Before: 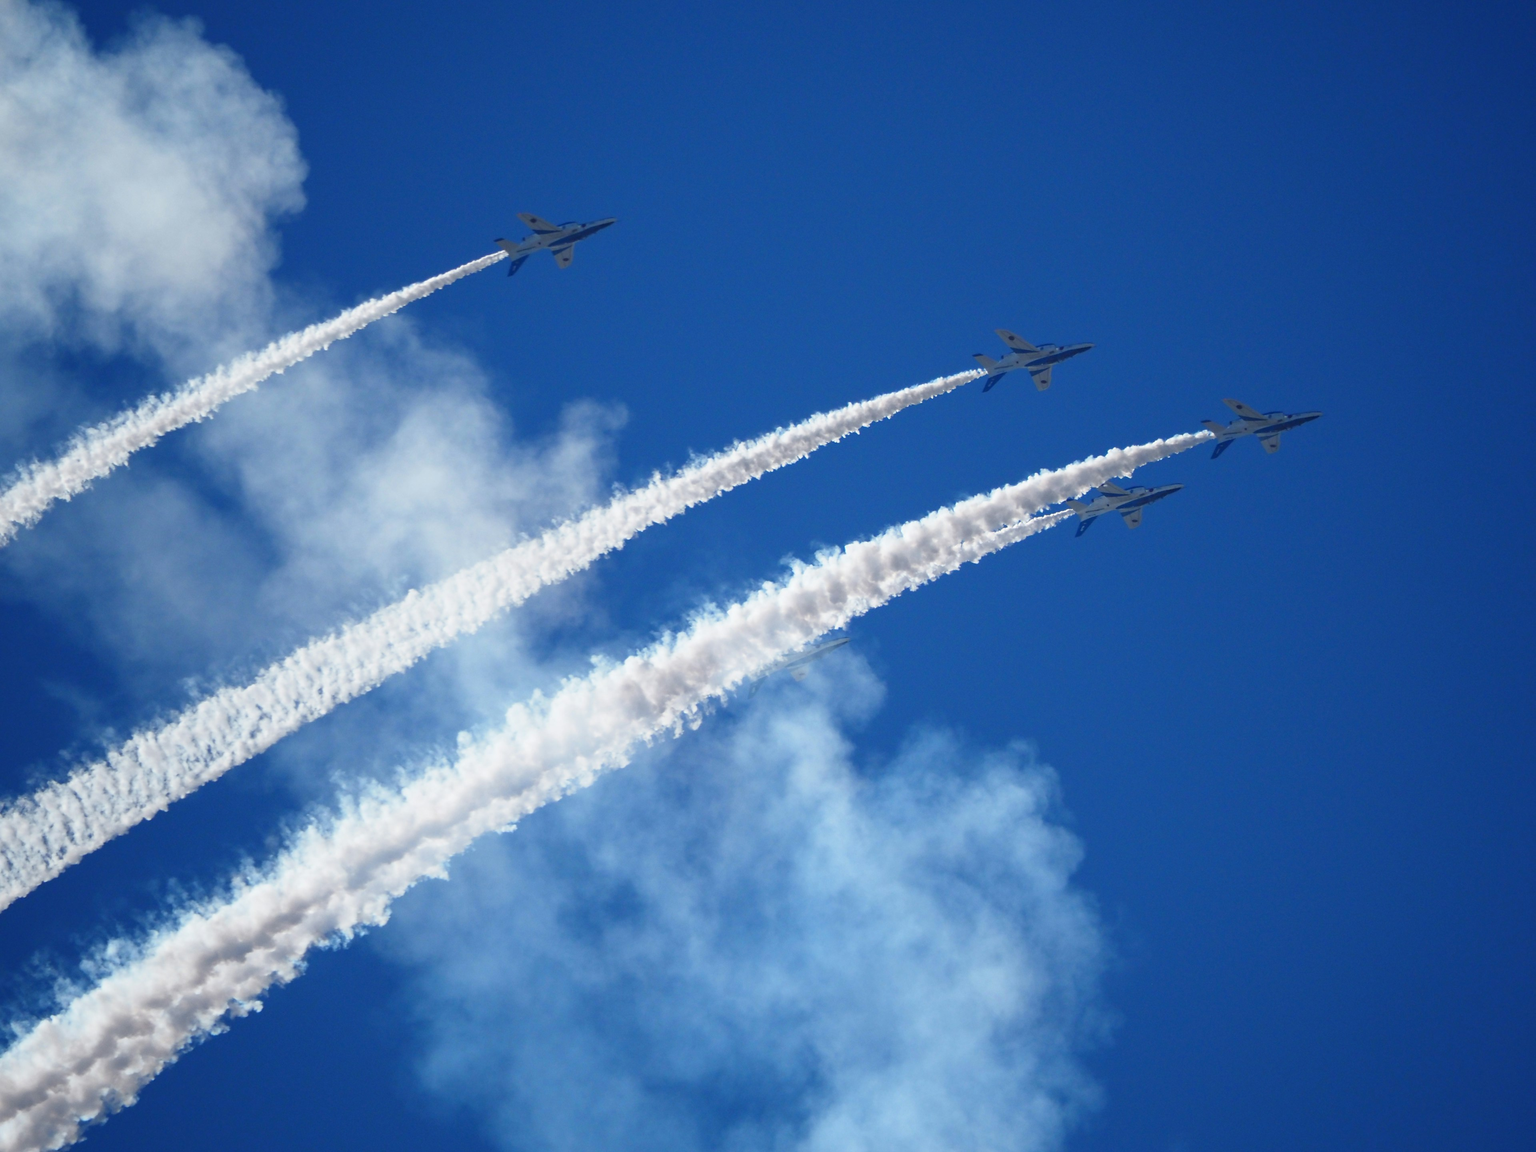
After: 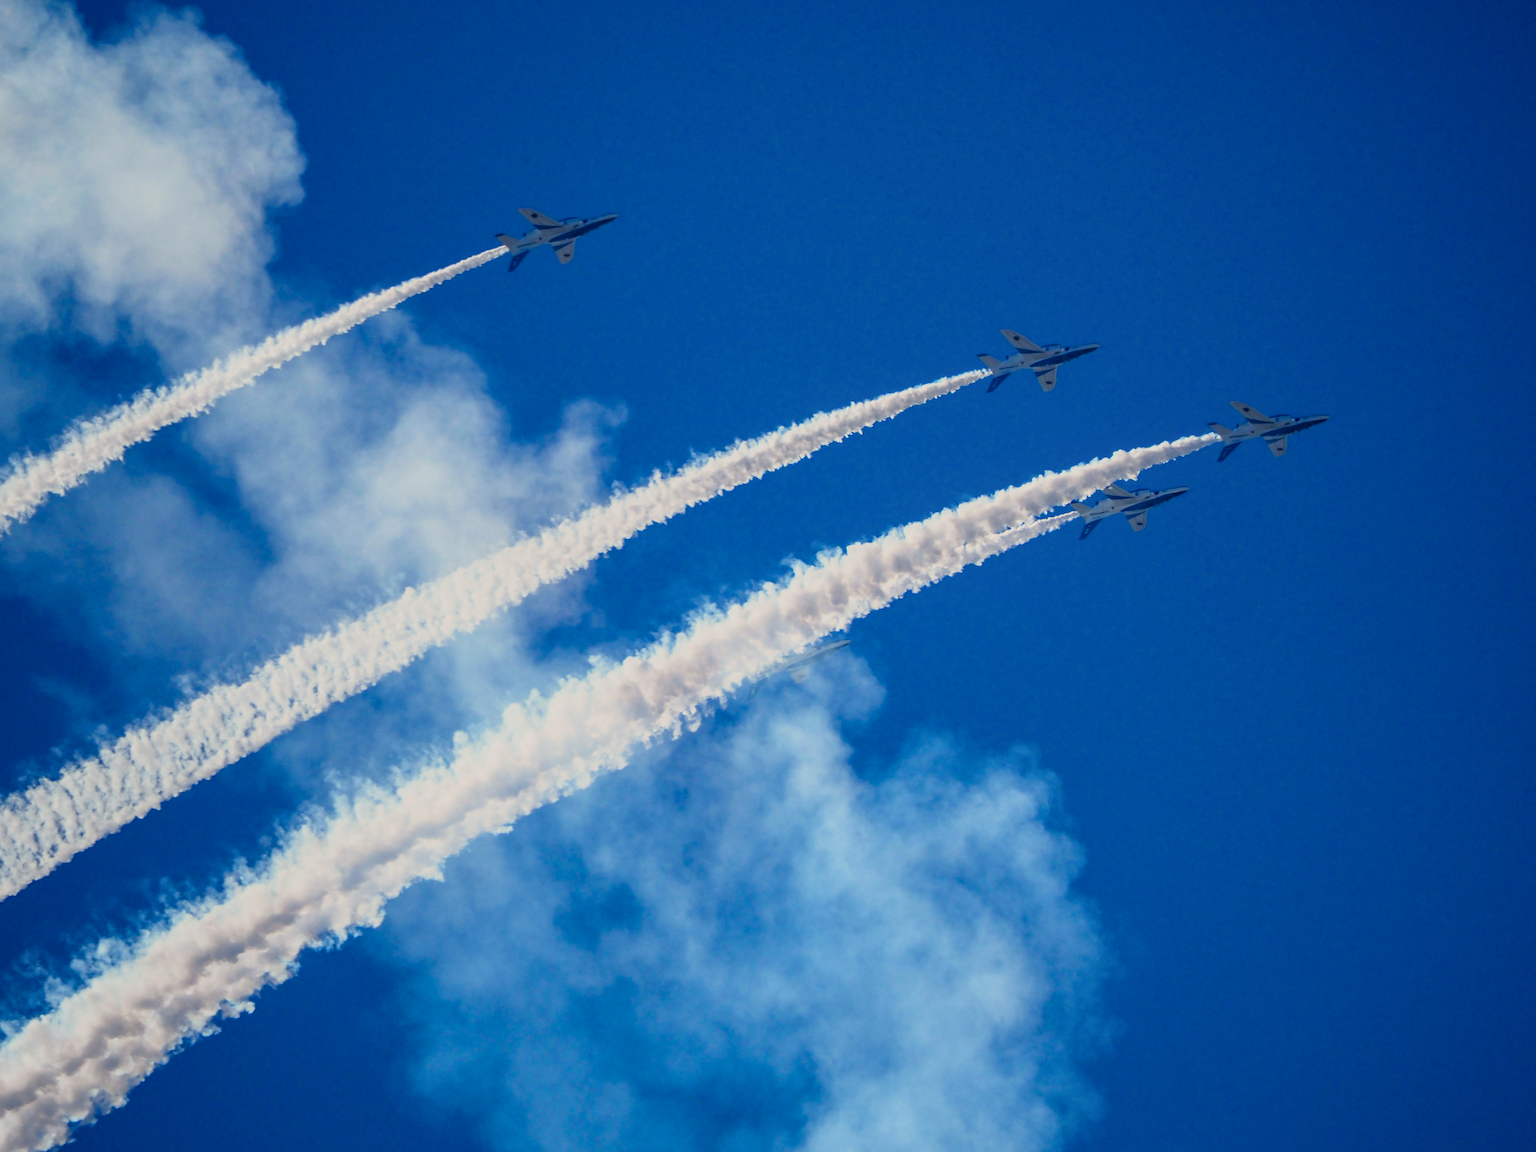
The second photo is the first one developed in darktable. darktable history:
filmic rgb: black relative exposure -7.65 EV, white relative exposure 4.56 EV, hardness 3.61, color science v6 (2022)
local contrast: on, module defaults
crop and rotate: angle -0.446°
color balance rgb: highlights gain › chroma 2%, highlights gain › hue 71.57°, perceptual saturation grading › global saturation 40.829%
